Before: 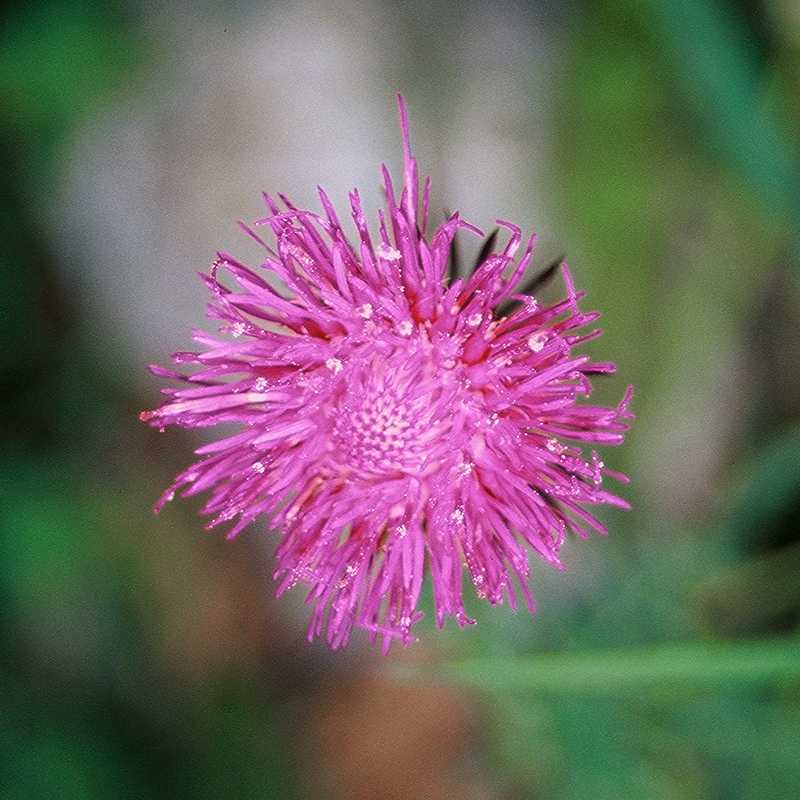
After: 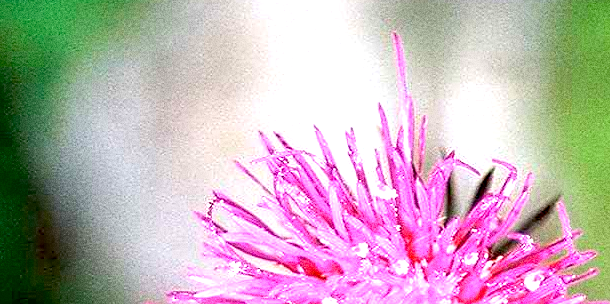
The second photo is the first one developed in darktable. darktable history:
sharpen: radius 1.864, amount 0.398, threshold 1.271
grain: coarseness 0.09 ISO, strength 40%
exposure: black level correction 0.009, exposure 1.425 EV, compensate highlight preservation false
crop: left 0.579%, top 7.627%, right 23.167%, bottom 54.275%
